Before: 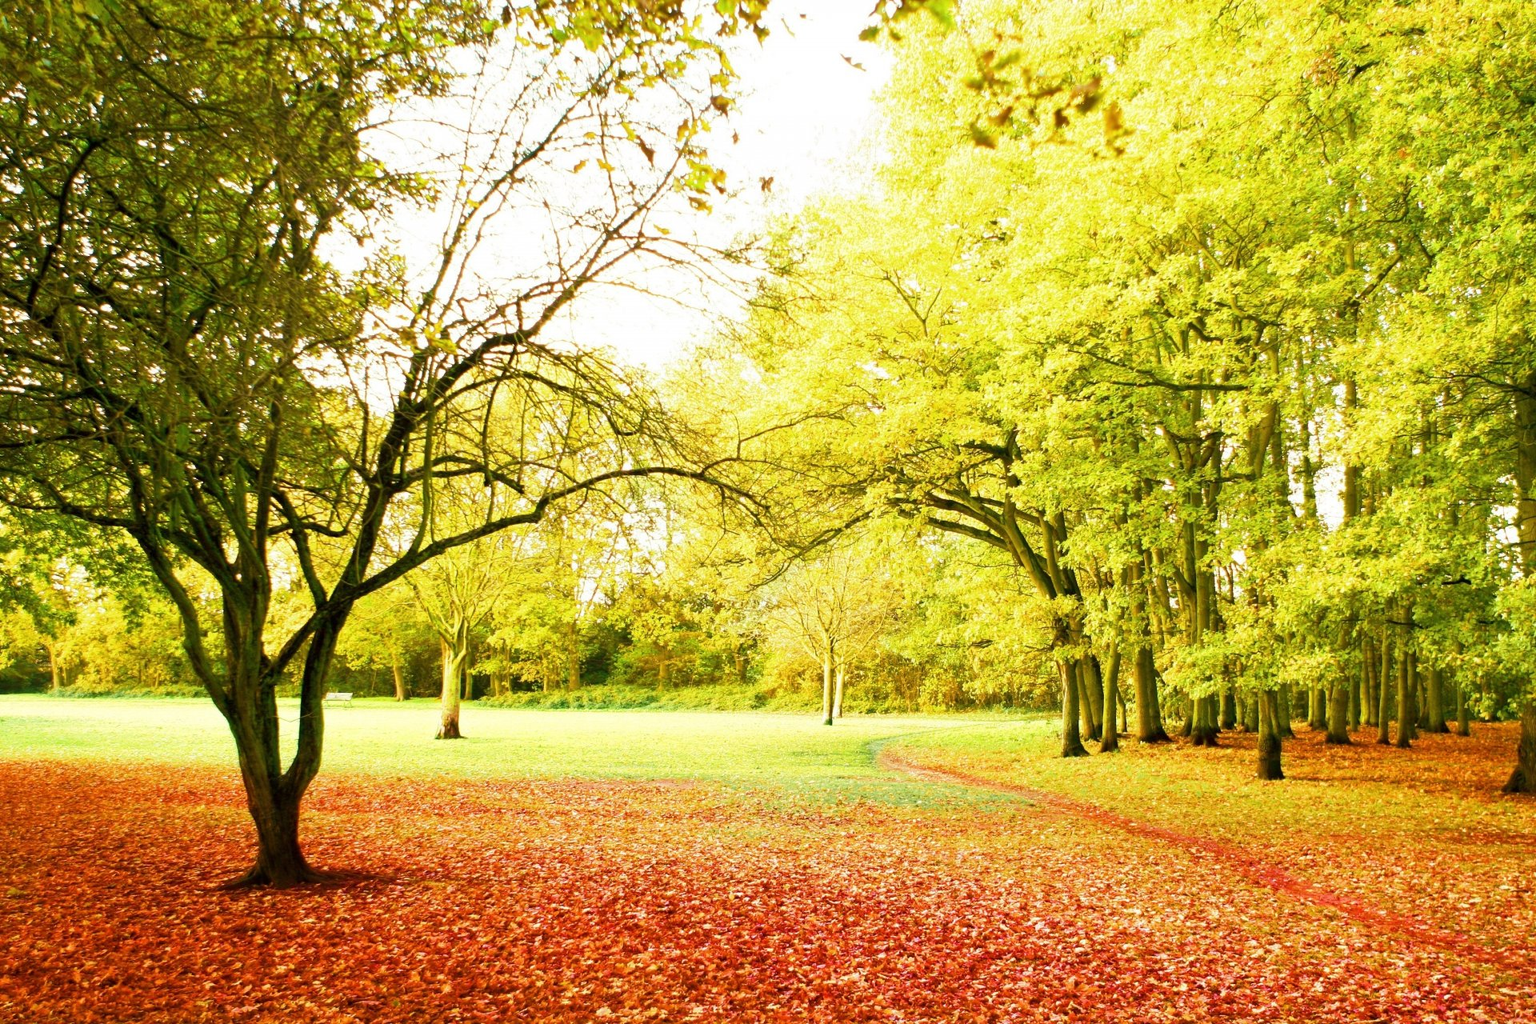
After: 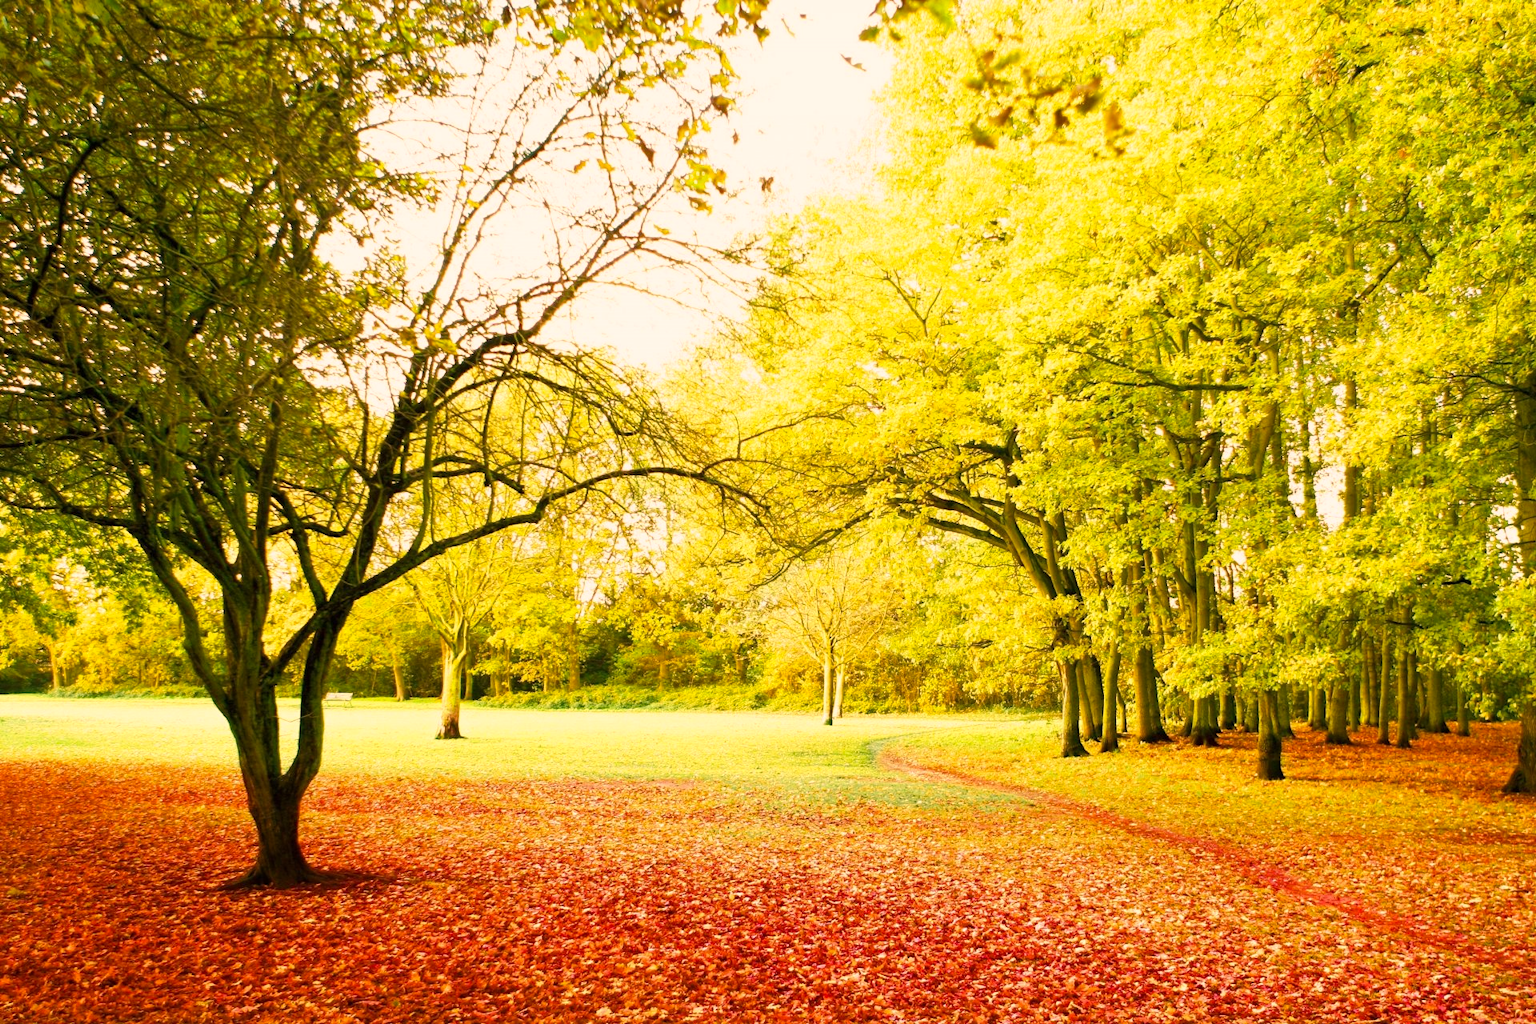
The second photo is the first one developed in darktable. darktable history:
color correction: highlights a* 11.8, highlights b* 11.52
